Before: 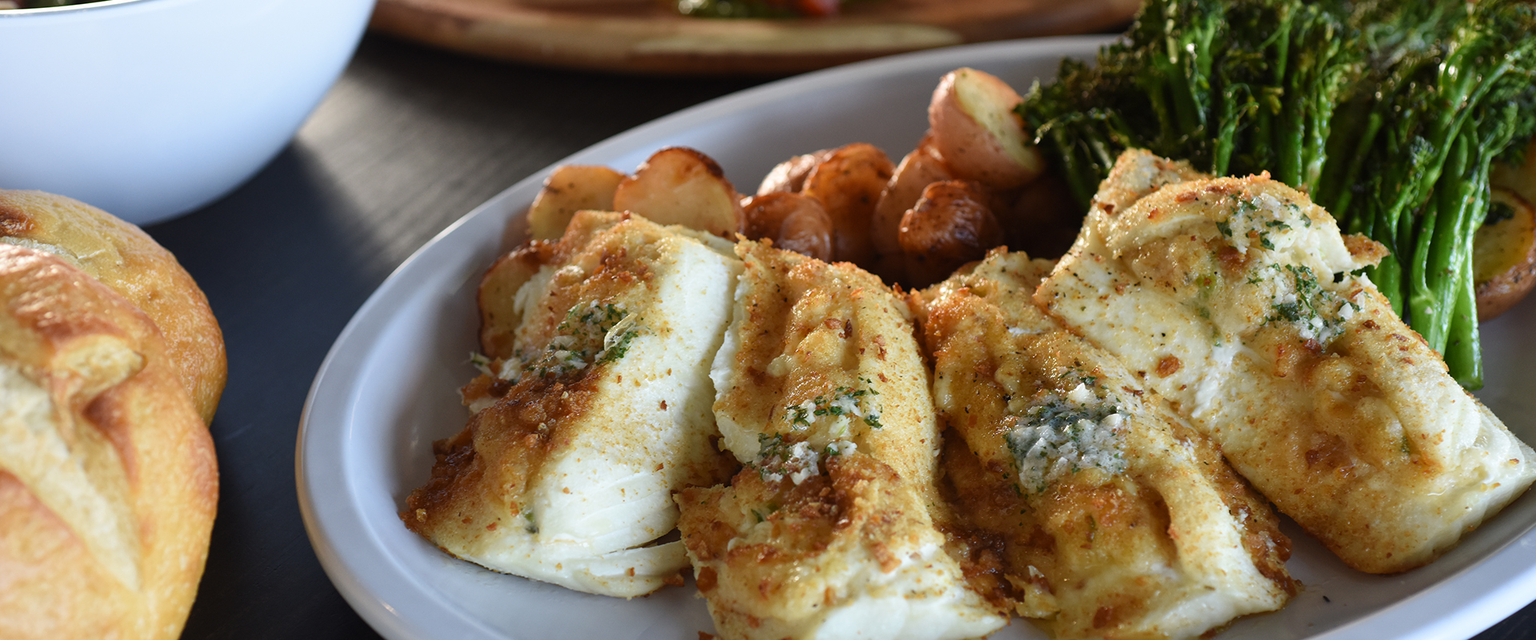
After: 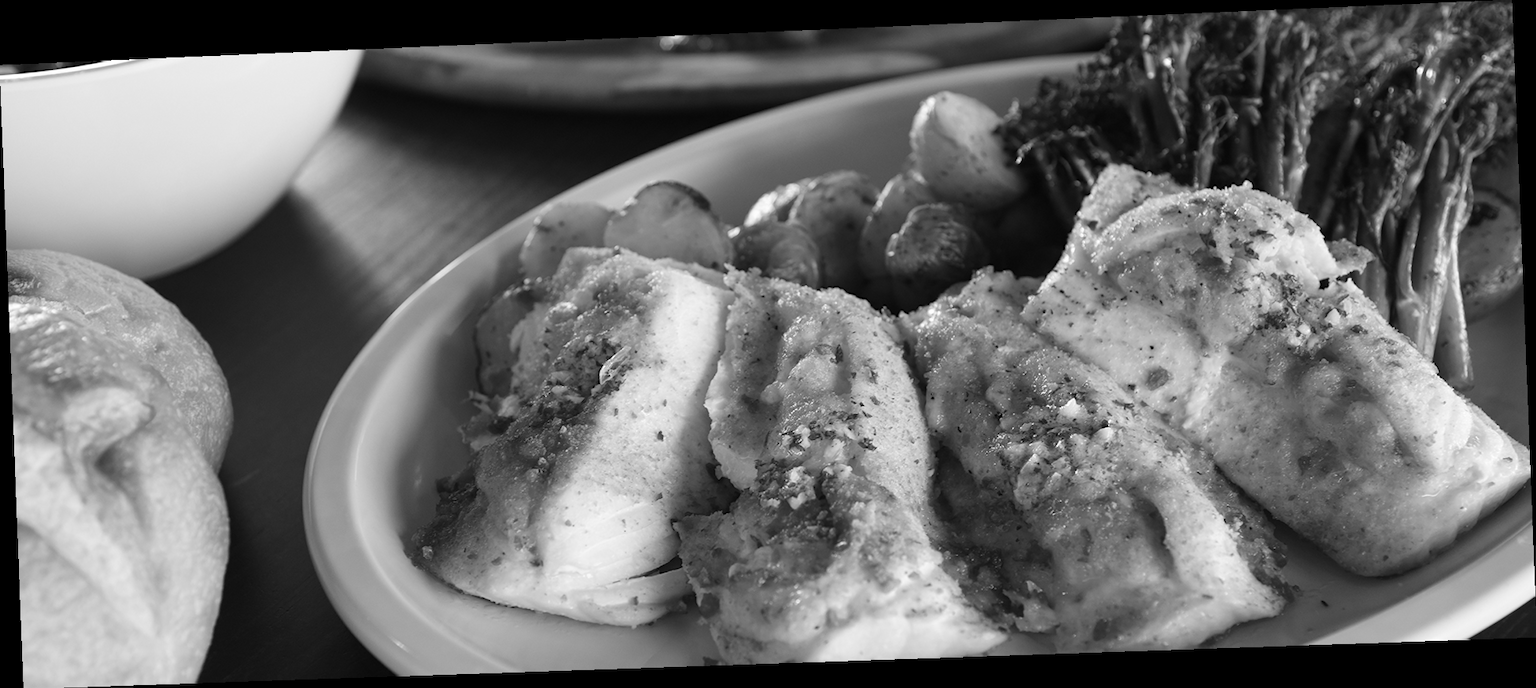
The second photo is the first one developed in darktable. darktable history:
rotate and perspective: rotation -2.22°, lens shift (horizontal) -0.022, automatic cropping off
monochrome: on, module defaults
exposure: compensate highlight preservation false
